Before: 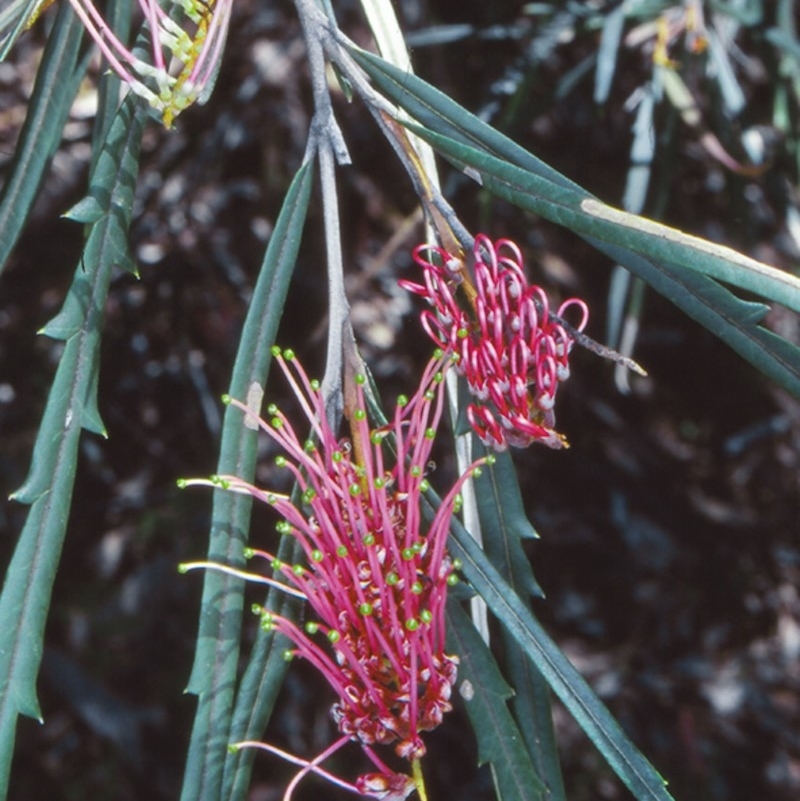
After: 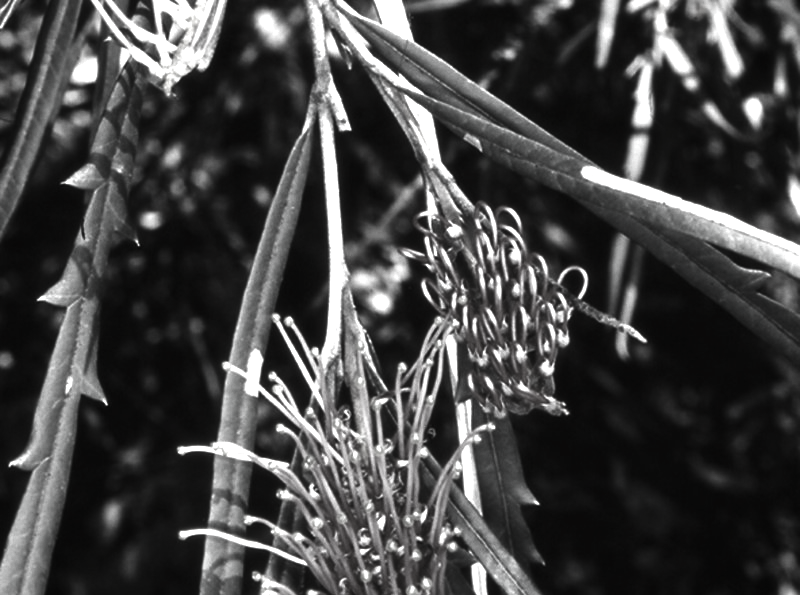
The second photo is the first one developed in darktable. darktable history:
exposure: black level correction 0, exposure 1.105 EV, compensate highlight preservation false
crop: top 4.245%, bottom 21.458%
contrast brightness saturation: contrast -0.04, brightness -0.601, saturation -0.985
vignetting: fall-off radius 61.13%, brightness -0.412, saturation -0.311
